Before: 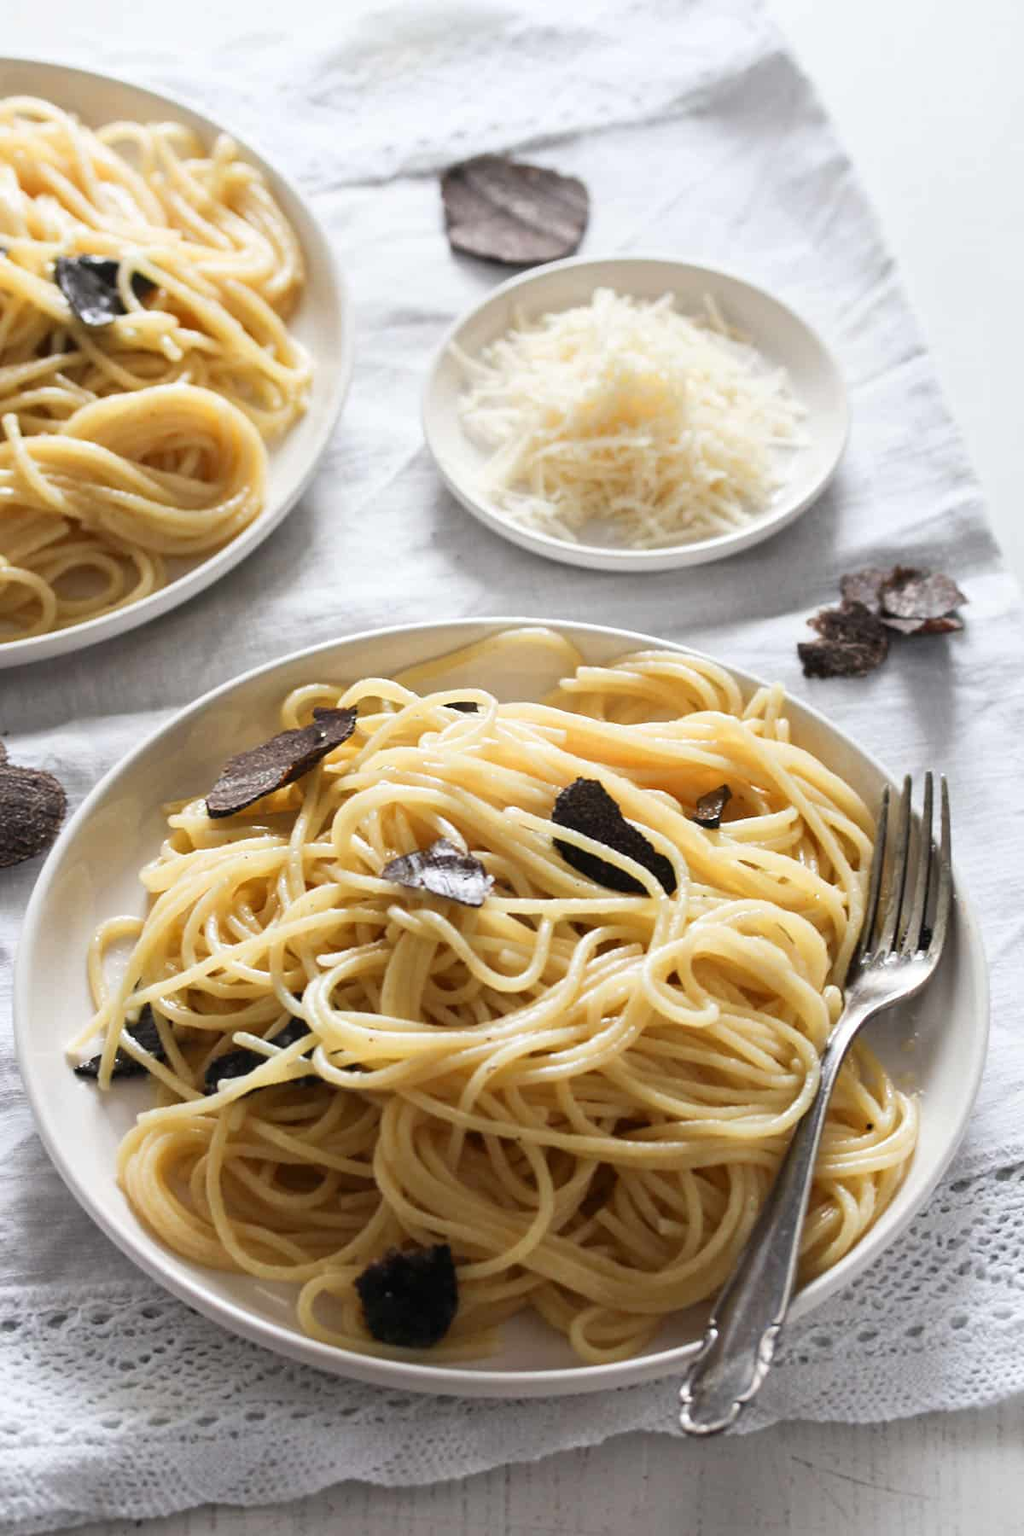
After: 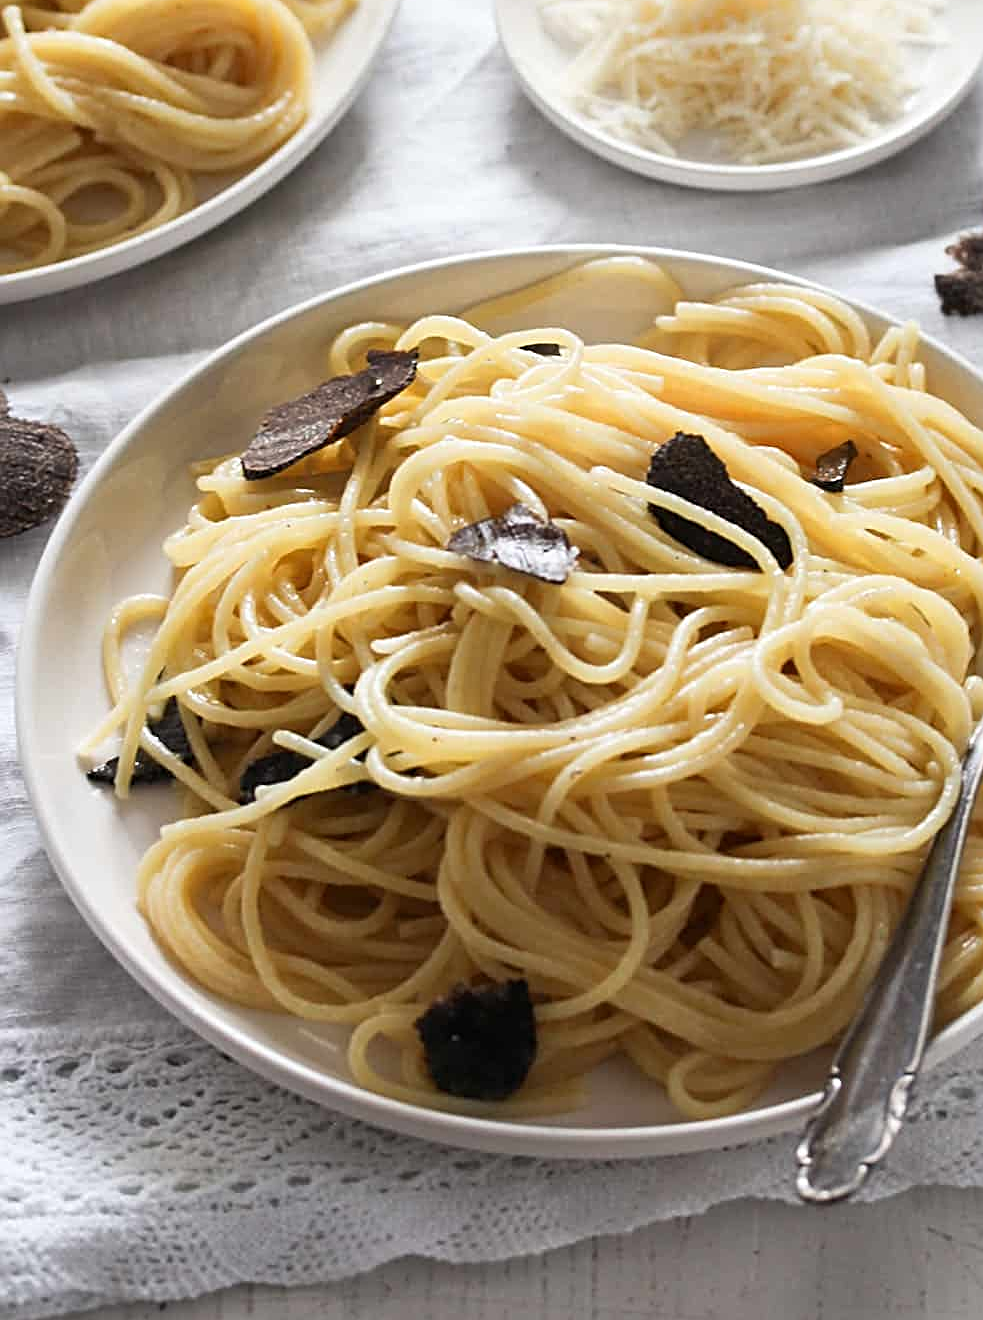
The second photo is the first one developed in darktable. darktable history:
crop: top 26.65%, right 18.032%
sharpen: radius 2.733
